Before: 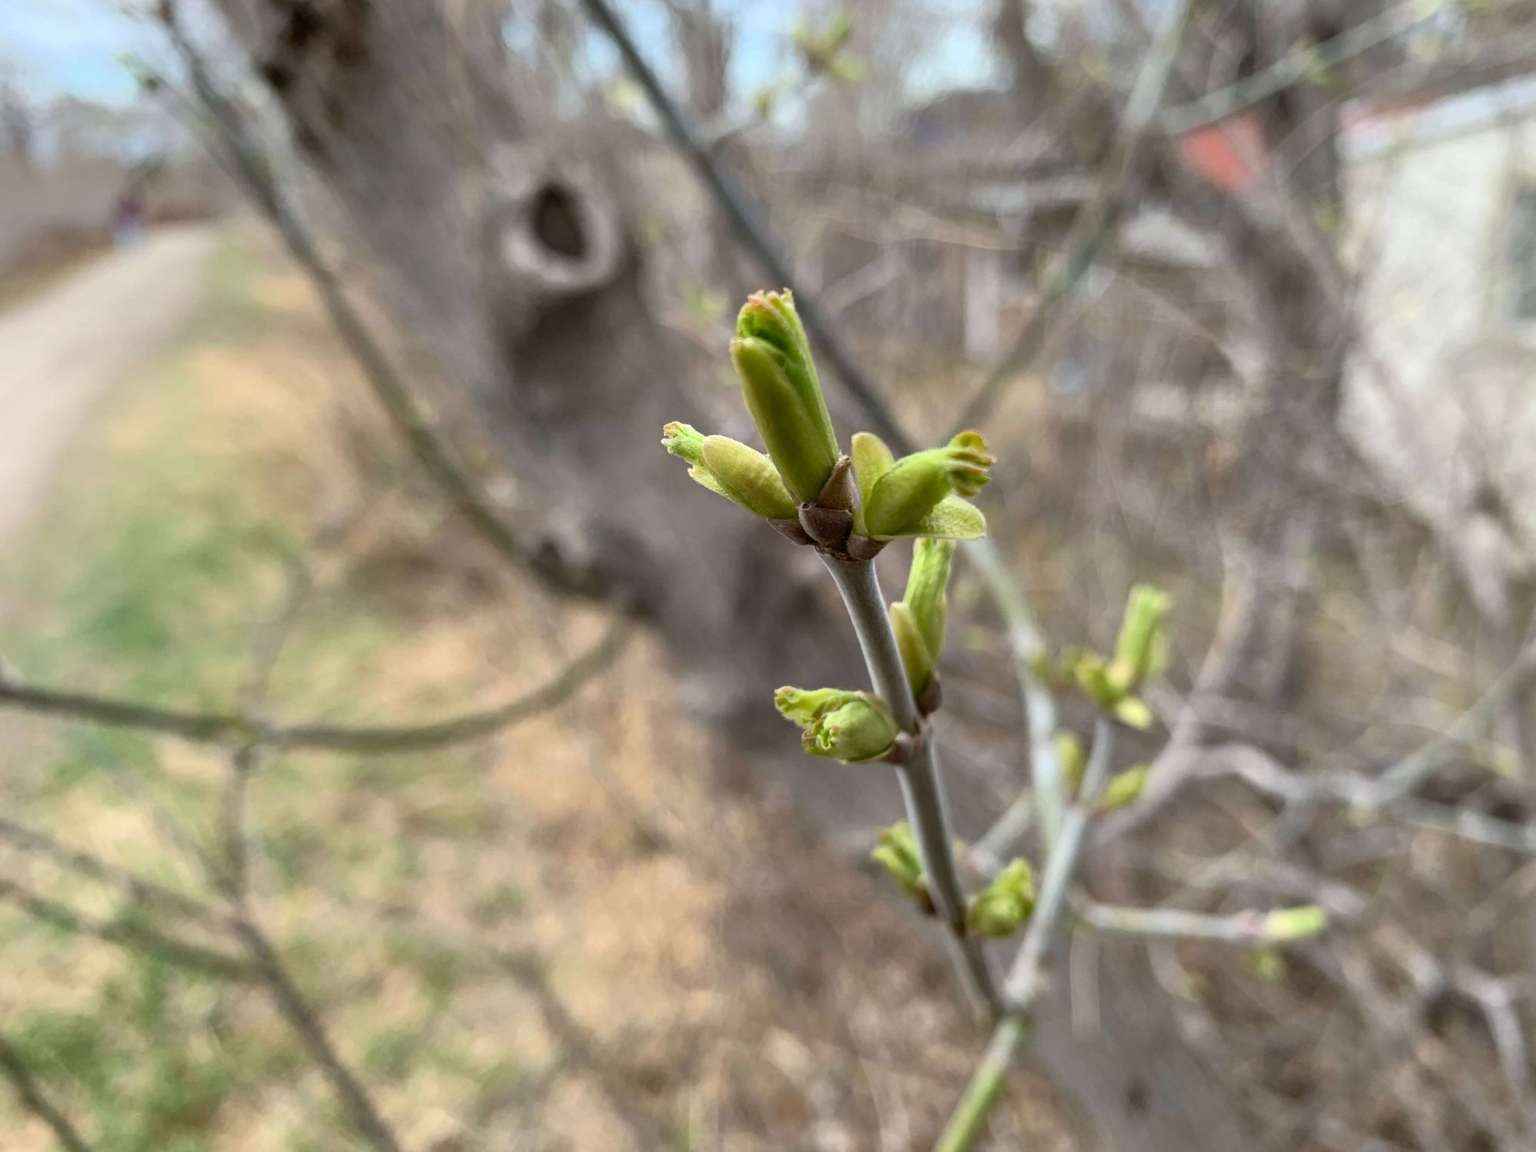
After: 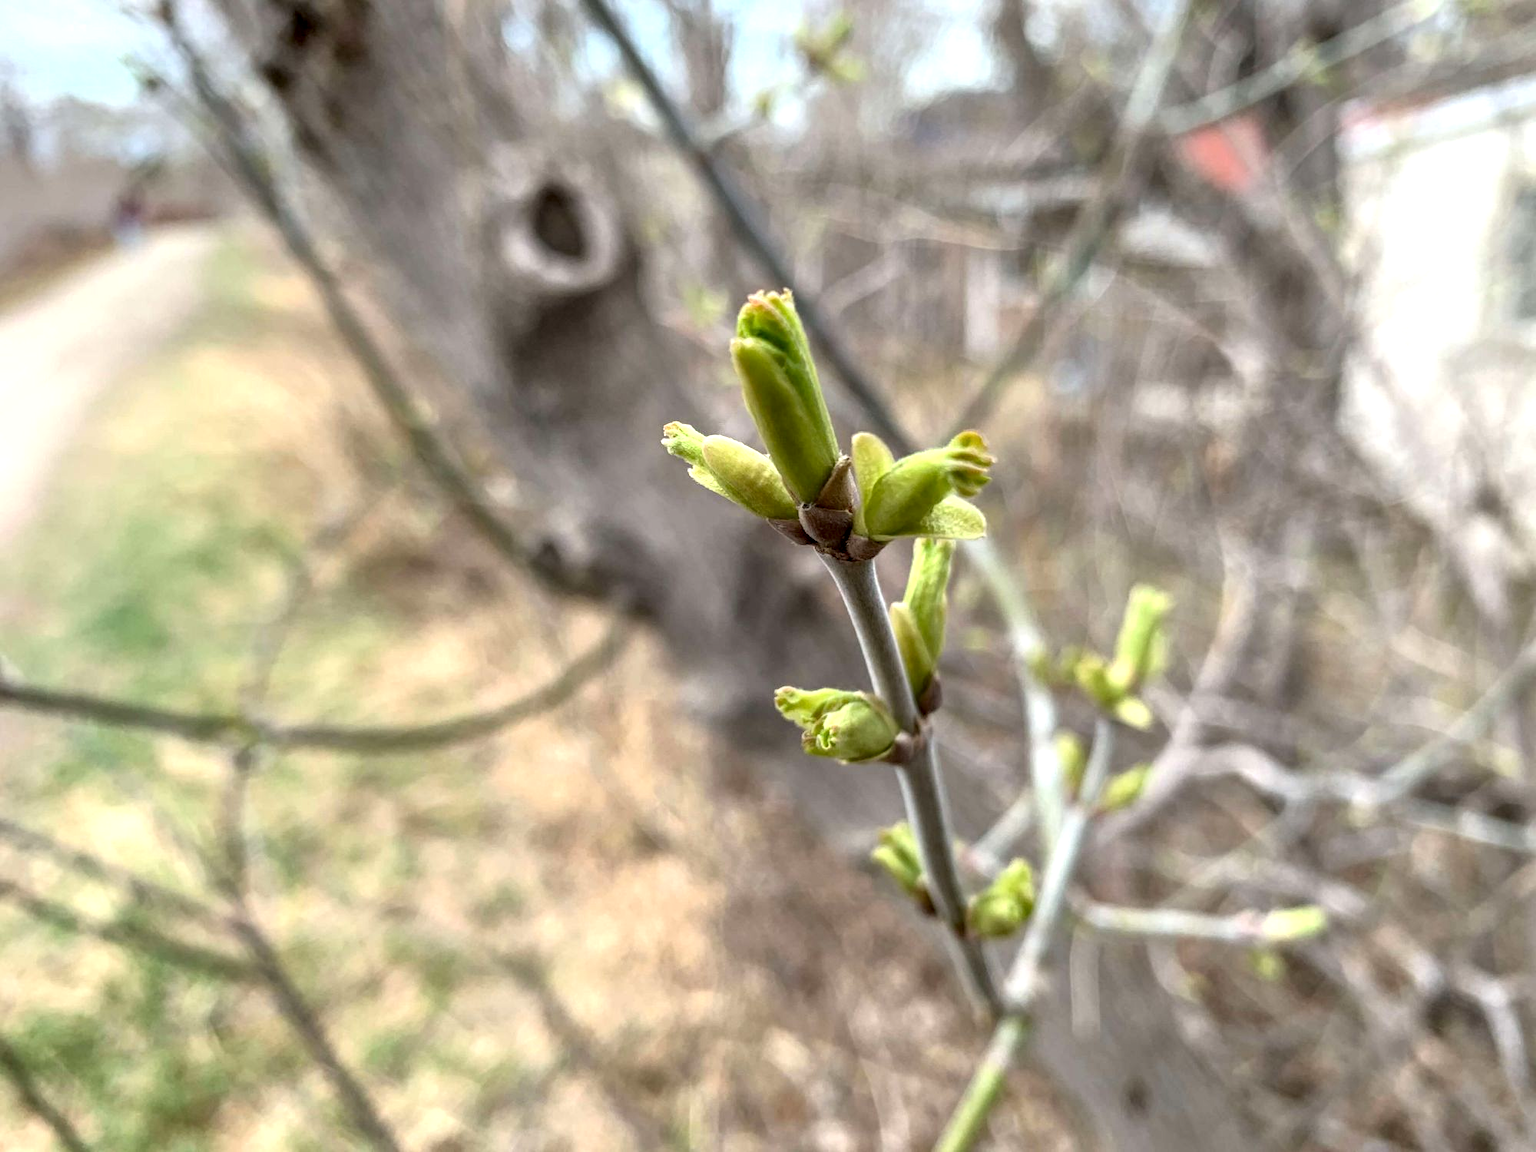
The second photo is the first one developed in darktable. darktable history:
local contrast: on, module defaults
exposure: black level correction 0.001, exposure 0.5 EV, compensate exposure bias true, compensate highlight preservation false
